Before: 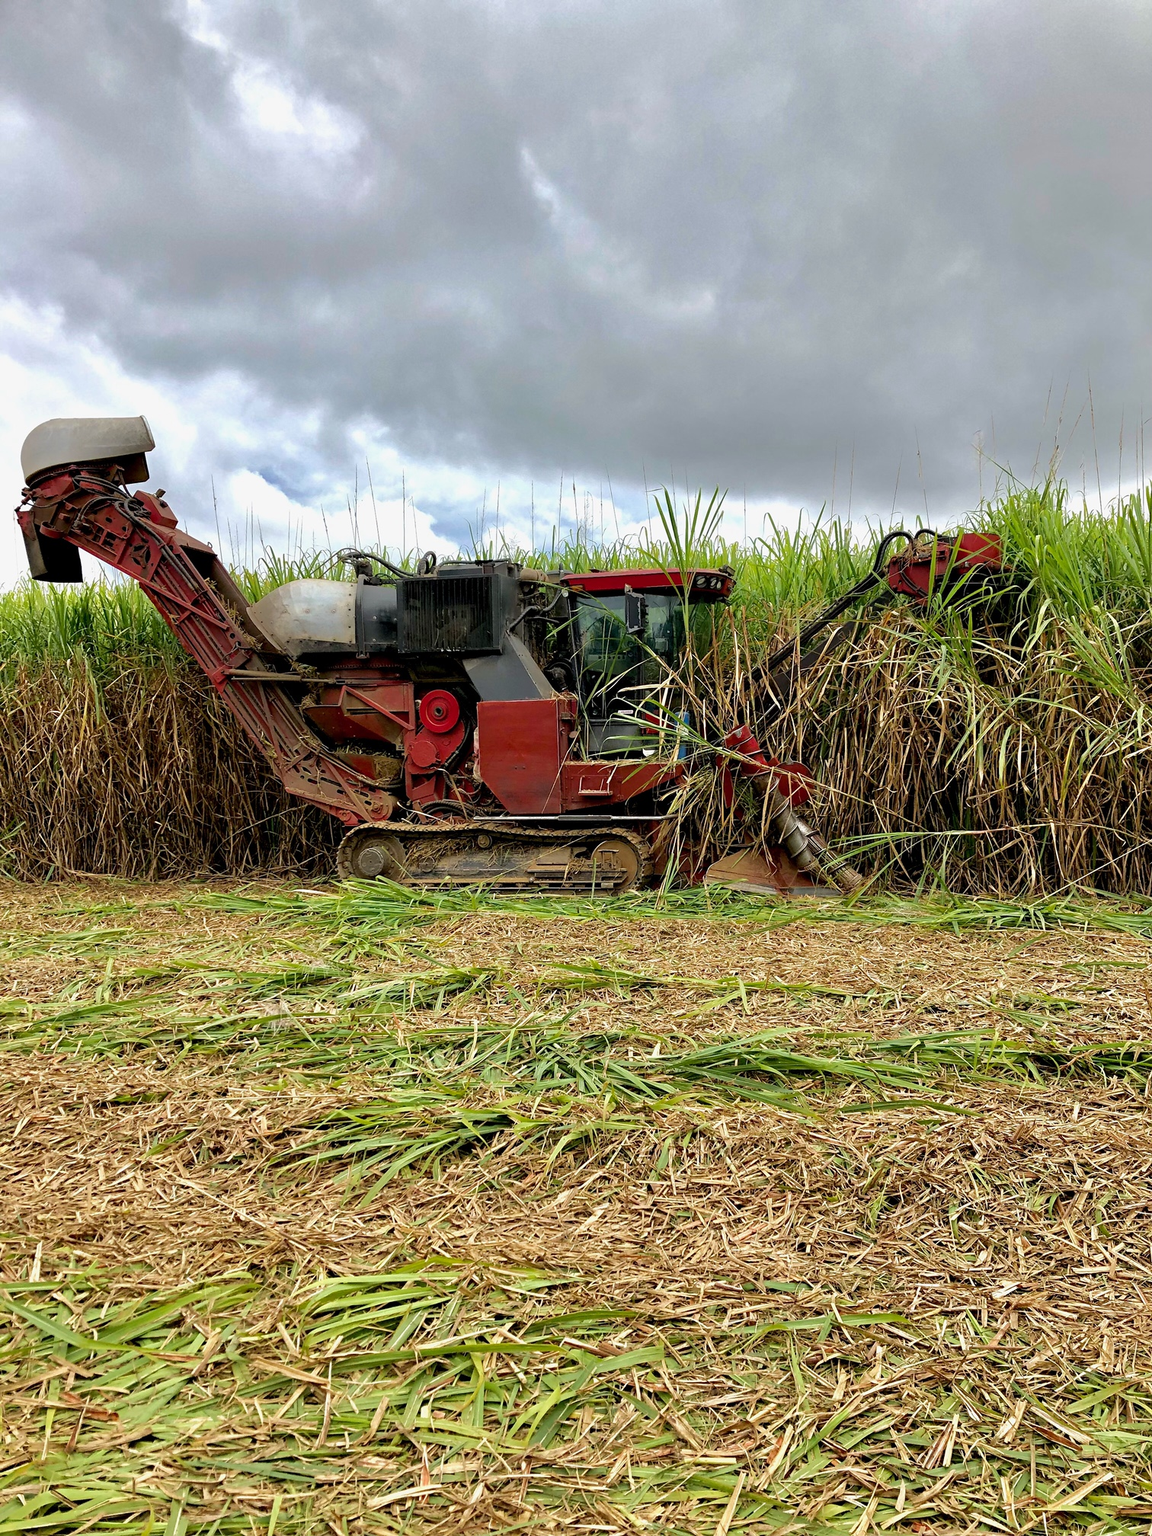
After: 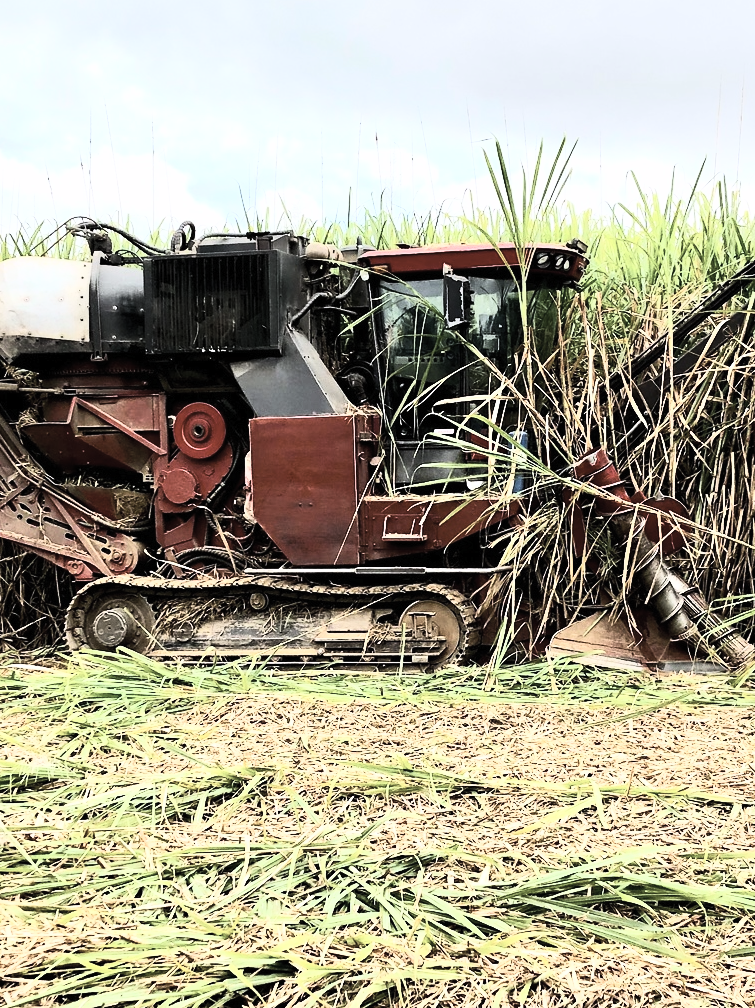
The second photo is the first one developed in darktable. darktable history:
crop: left 25%, top 25%, right 25%, bottom 25%
white balance: red 1.004, blue 1.024
tone curve: curves: ch0 [(0, 0) (0.137, 0.063) (0.255, 0.176) (0.502, 0.502) (0.749, 0.839) (1, 1)], color space Lab, linked channels, preserve colors none
contrast brightness saturation: contrast 0.57, brightness 0.57, saturation -0.34
